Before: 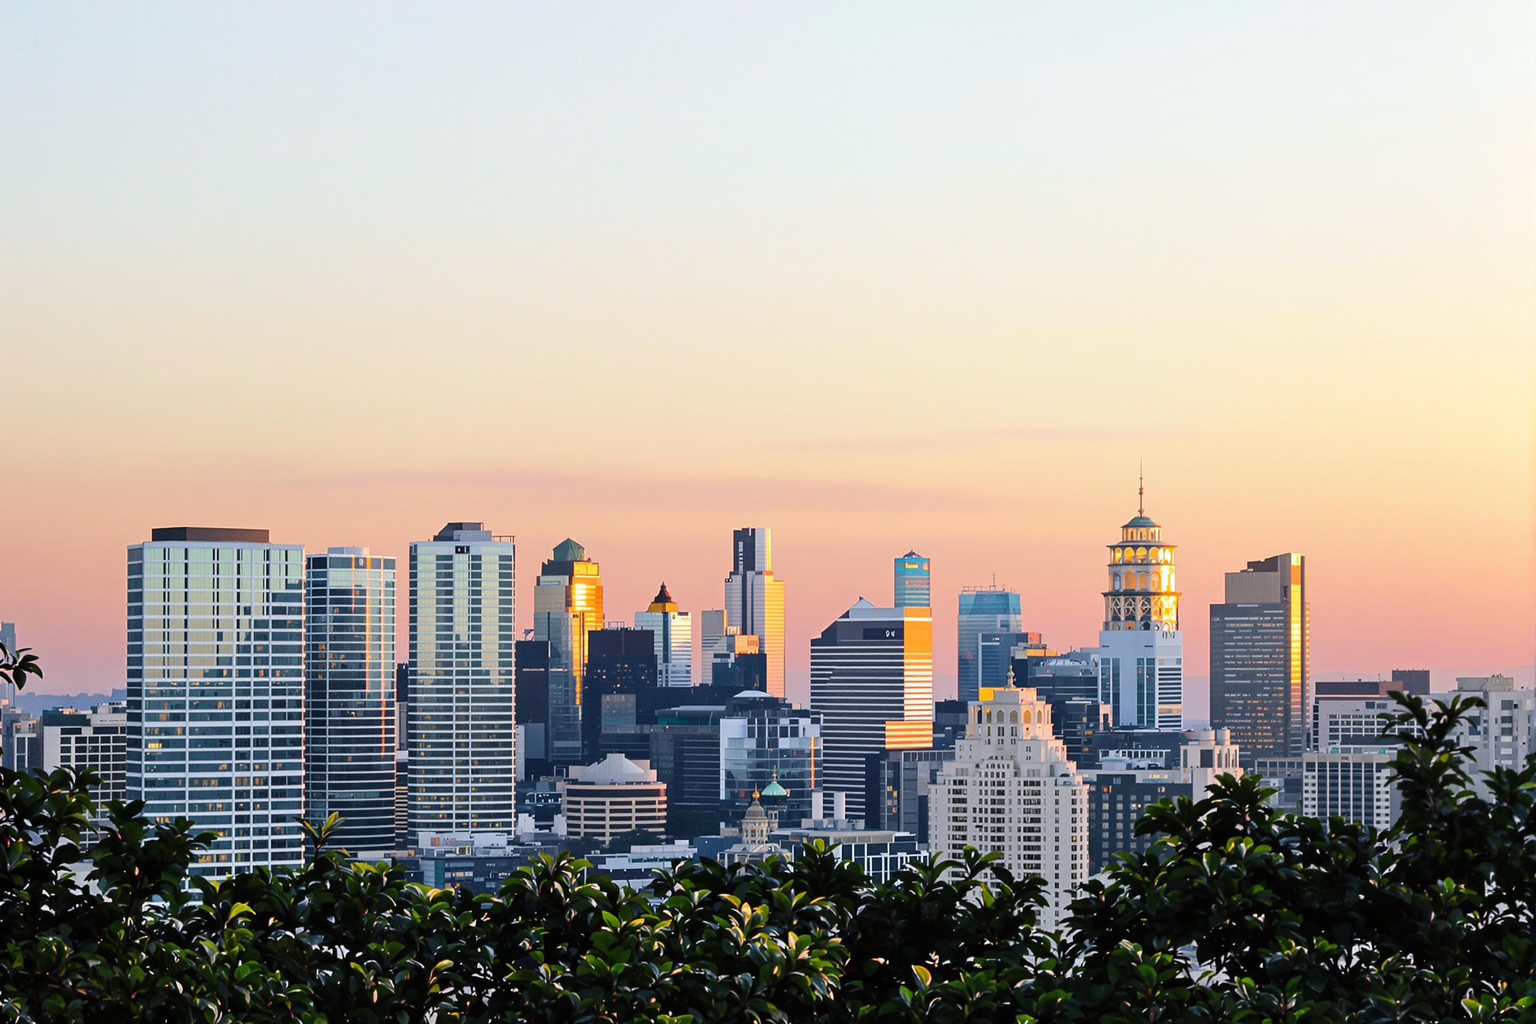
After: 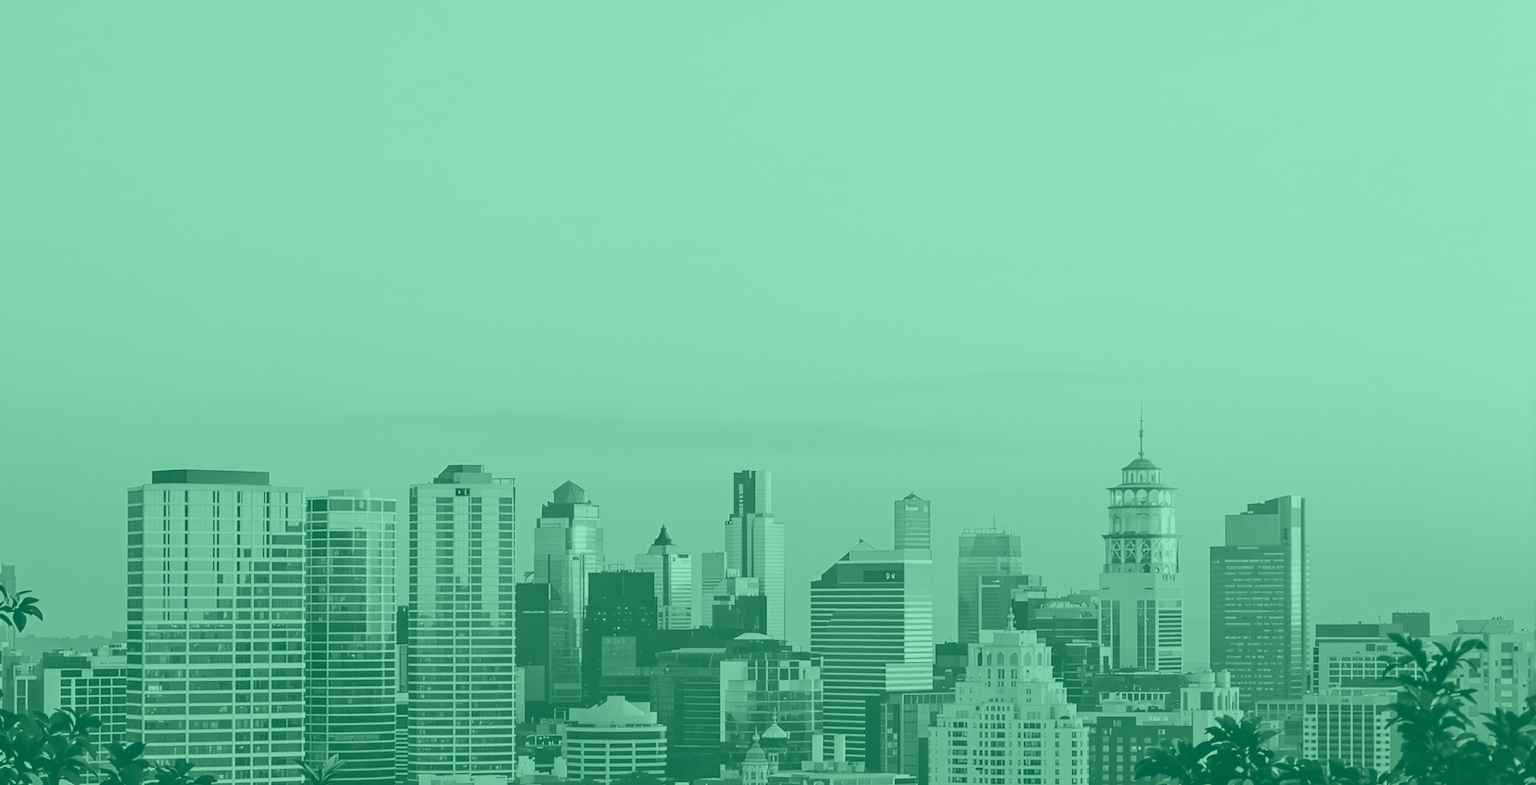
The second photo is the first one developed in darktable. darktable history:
crop: top 5.667%, bottom 17.637%
colorize: hue 147.6°, saturation 65%, lightness 21.64%
